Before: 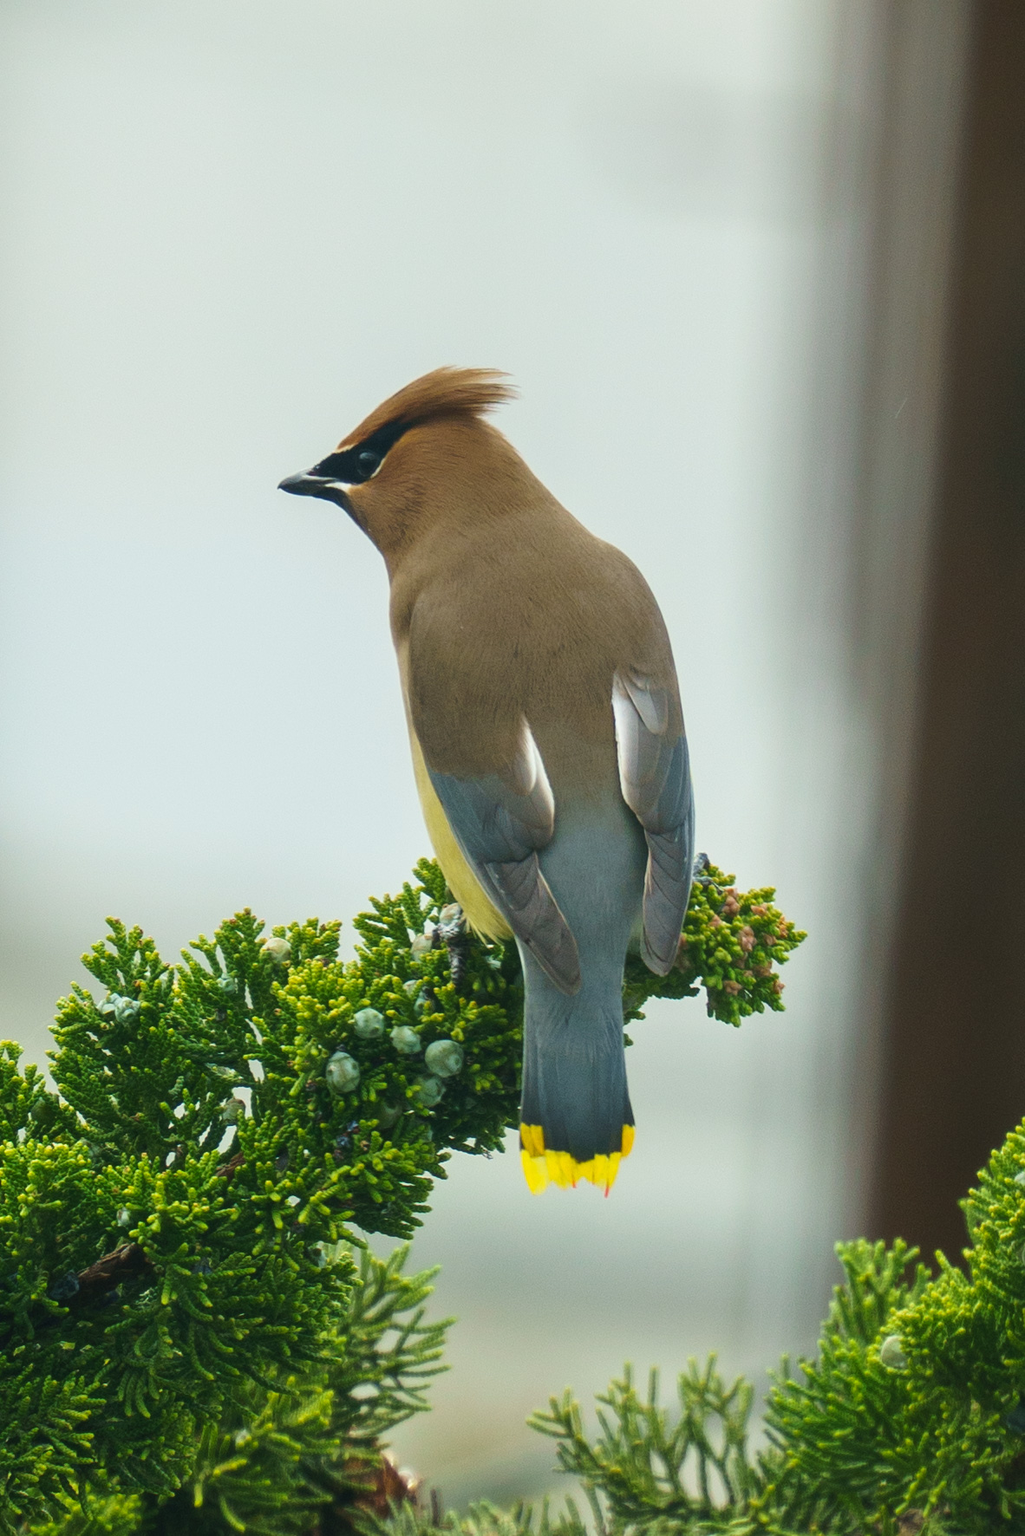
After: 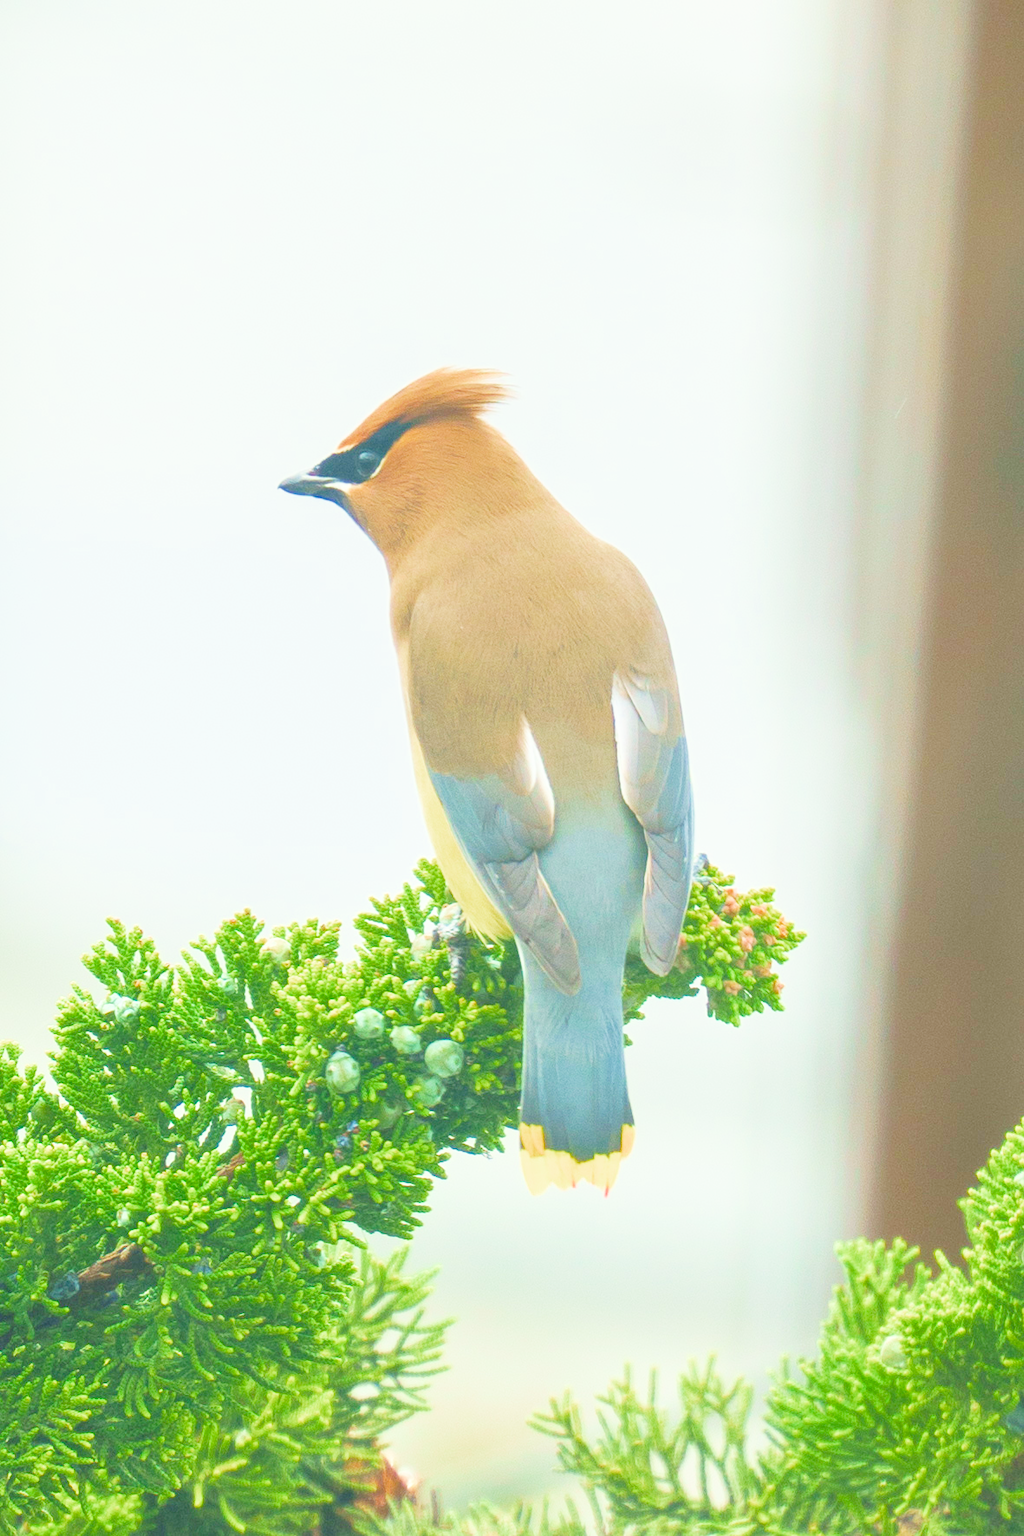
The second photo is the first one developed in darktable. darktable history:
filmic rgb: middle gray luminance 2.5%, black relative exposure -10 EV, white relative exposure 7 EV, threshold 6 EV, dynamic range scaling 10%, target black luminance 0%, hardness 3.19, latitude 44.39%, contrast 0.682, highlights saturation mix 5%, shadows ↔ highlights balance 13.63%, add noise in highlights 0, color science v3 (2019), use custom middle-gray values true, iterations of high-quality reconstruction 0, contrast in highlights soft, enable highlight reconstruction true
exposure: black level correction 0.001, exposure 0.5 EV, compensate exposure bias true, compensate highlight preservation false
color balance rgb: perceptual saturation grading › global saturation 10%, global vibrance 10%
color balance: mode lift, gamma, gain (sRGB)
